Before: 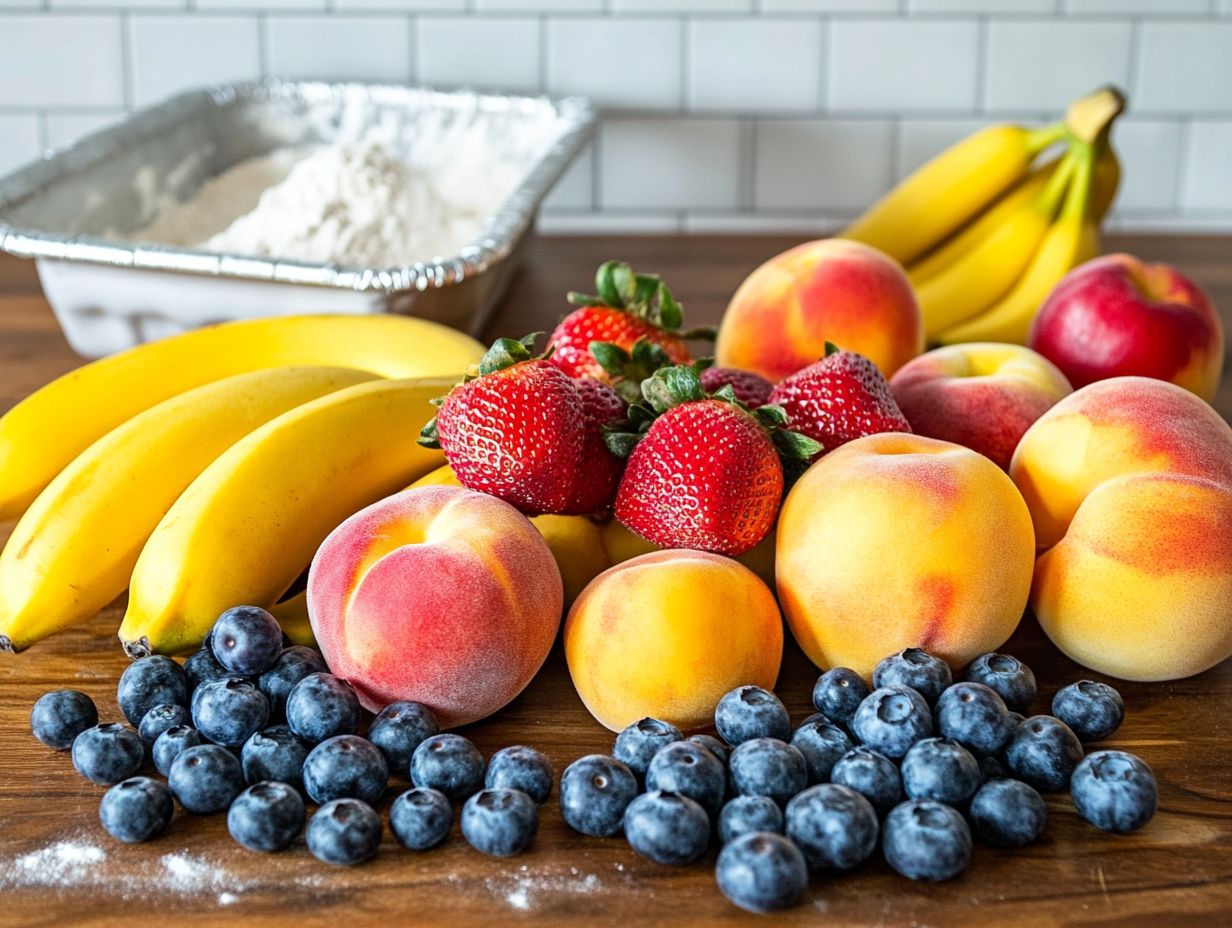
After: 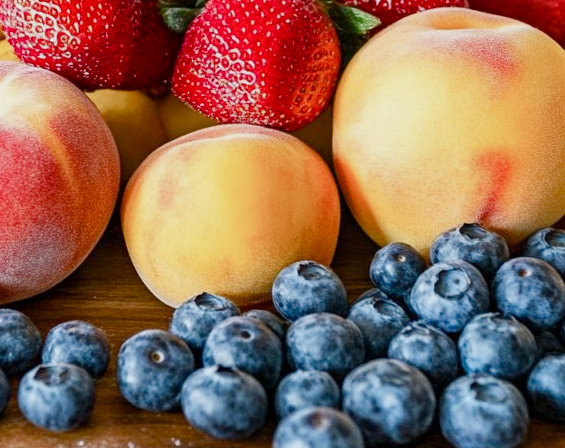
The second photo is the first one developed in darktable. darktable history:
crop: left 35.976%, top 45.819%, right 18.162%, bottom 5.807%
color balance rgb: shadows lift › chroma 1%, shadows lift › hue 113°, highlights gain › chroma 0.2%, highlights gain › hue 333°, perceptual saturation grading › global saturation 20%, perceptual saturation grading › highlights -50%, perceptual saturation grading › shadows 25%, contrast -10%
shadows and highlights: white point adjustment 0.05, highlights color adjustment 55.9%, soften with gaussian
